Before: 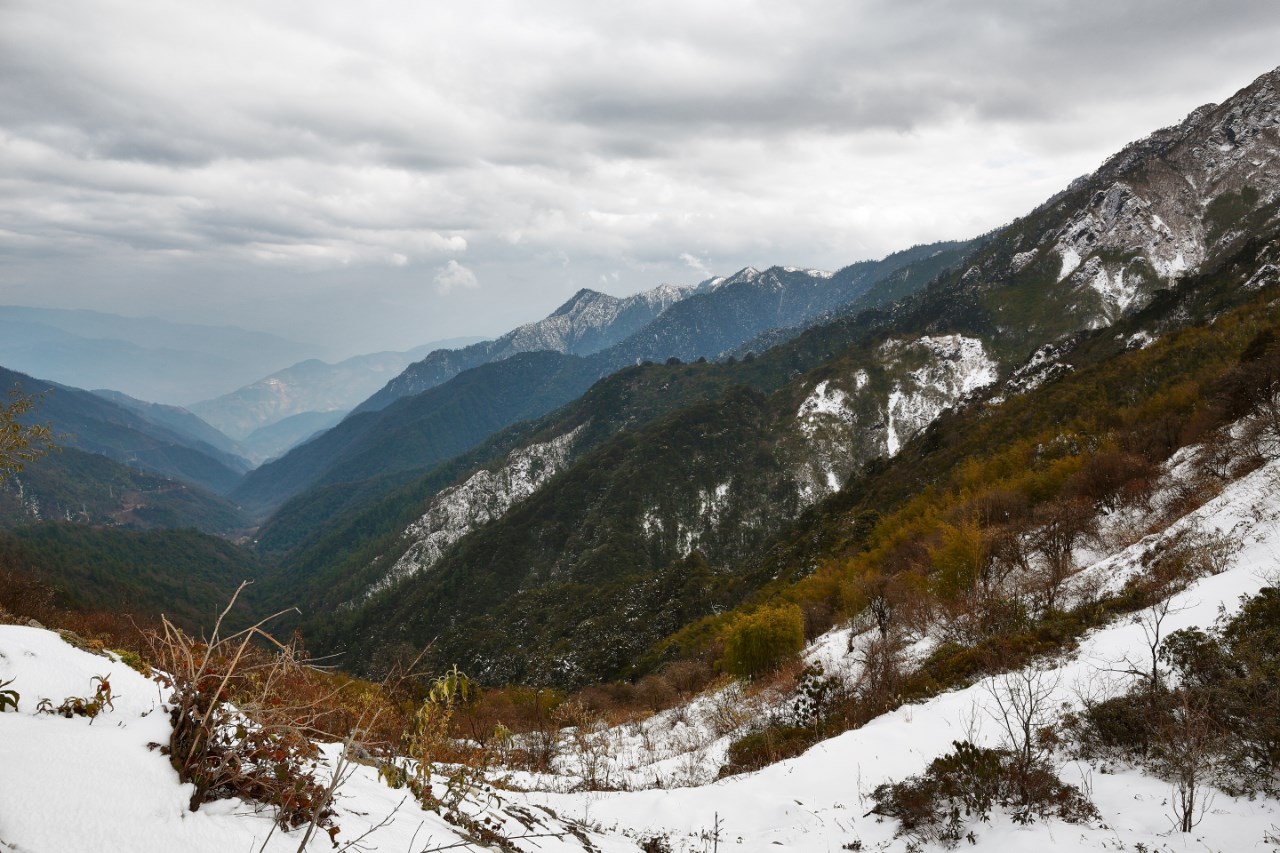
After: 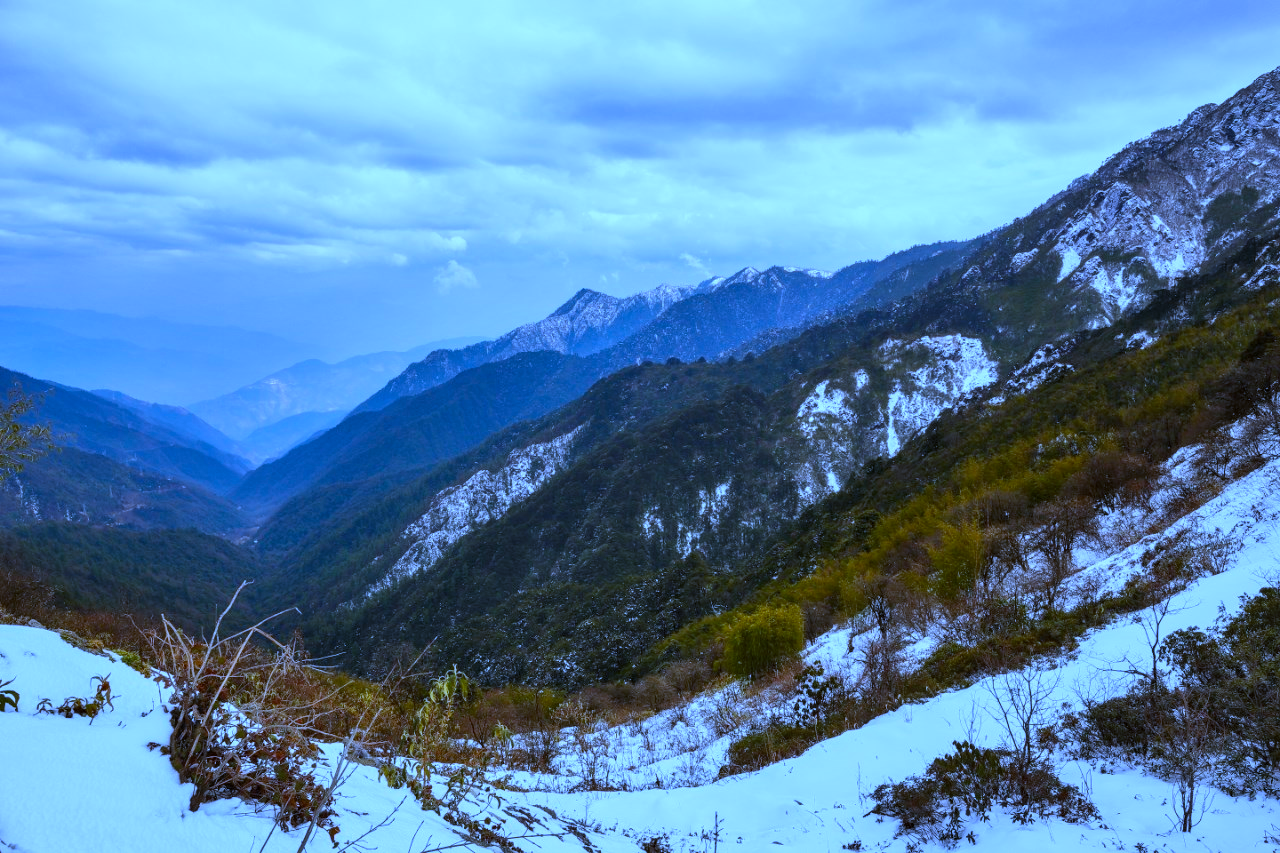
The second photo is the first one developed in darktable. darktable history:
white balance: red 0.766, blue 1.537
color balance rgb: perceptual saturation grading › global saturation 20%, global vibrance 20%
local contrast: on, module defaults
